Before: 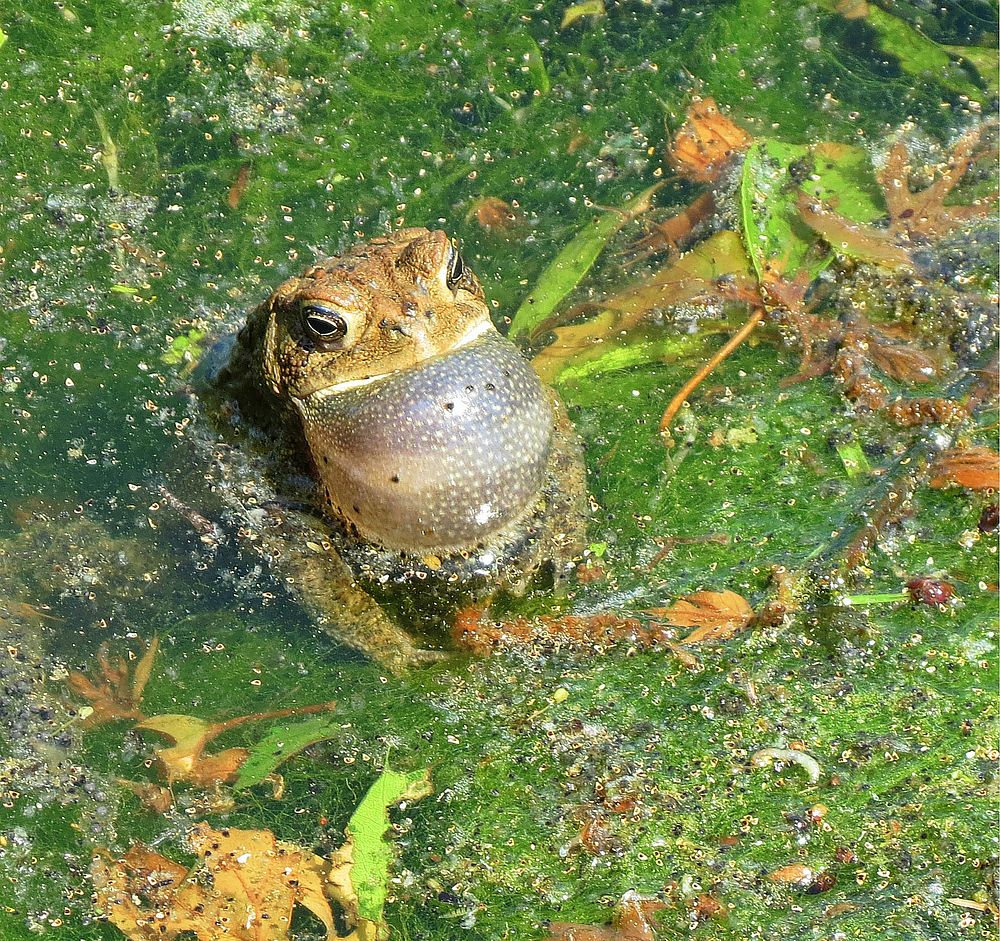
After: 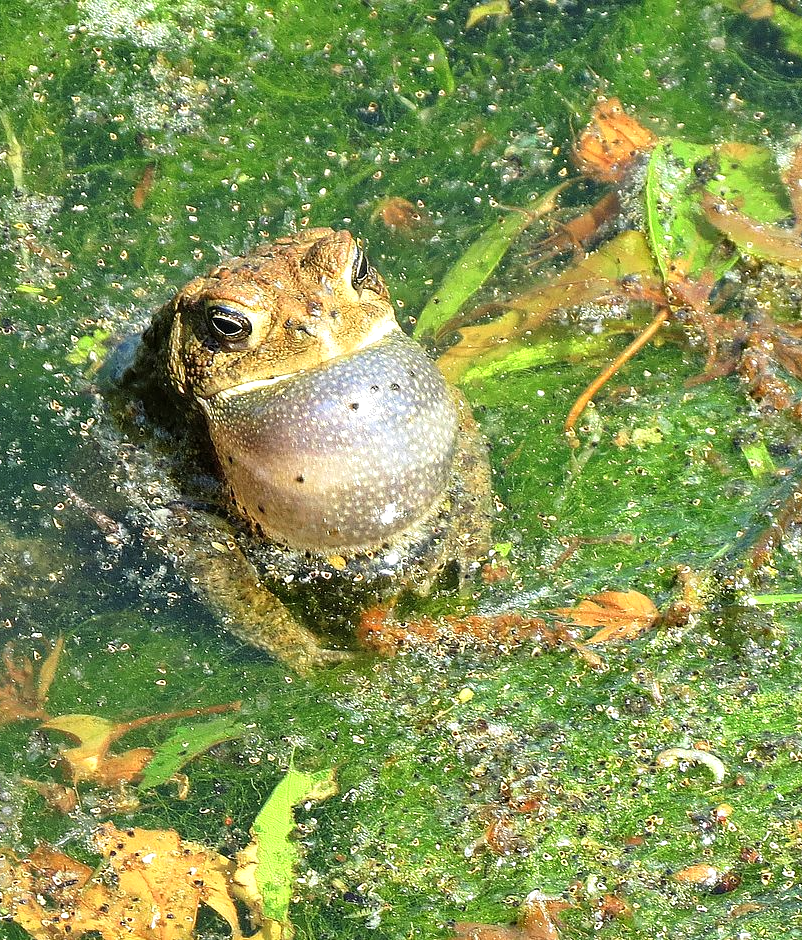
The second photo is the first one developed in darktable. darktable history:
tone equalizer: -8 EV -0.44 EV, -7 EV -0.396 EV, -6 EV -0.317 EV, -5 EV -0.249 EV, -3 EV 0.226 EV, -2 EV 0.336 EV, -1 EV 0.392 EV, +0 EV 0.426 EV
crop and rotate: left 9.565%, right 10.203%
